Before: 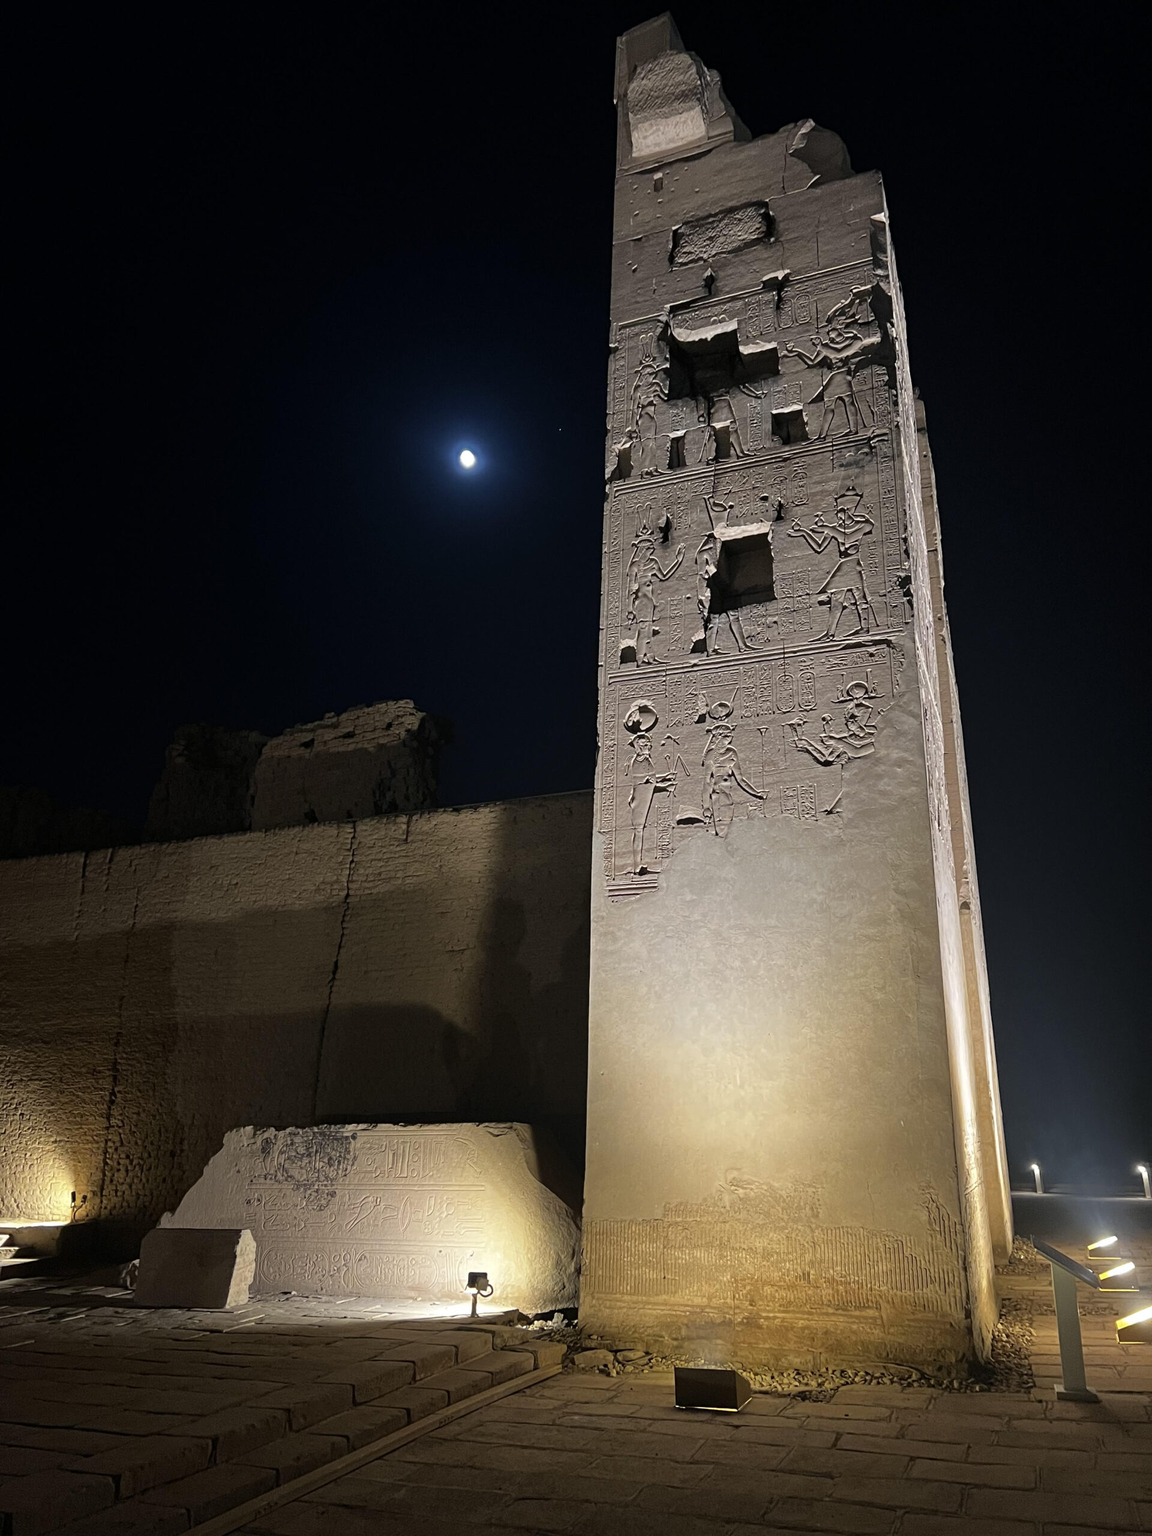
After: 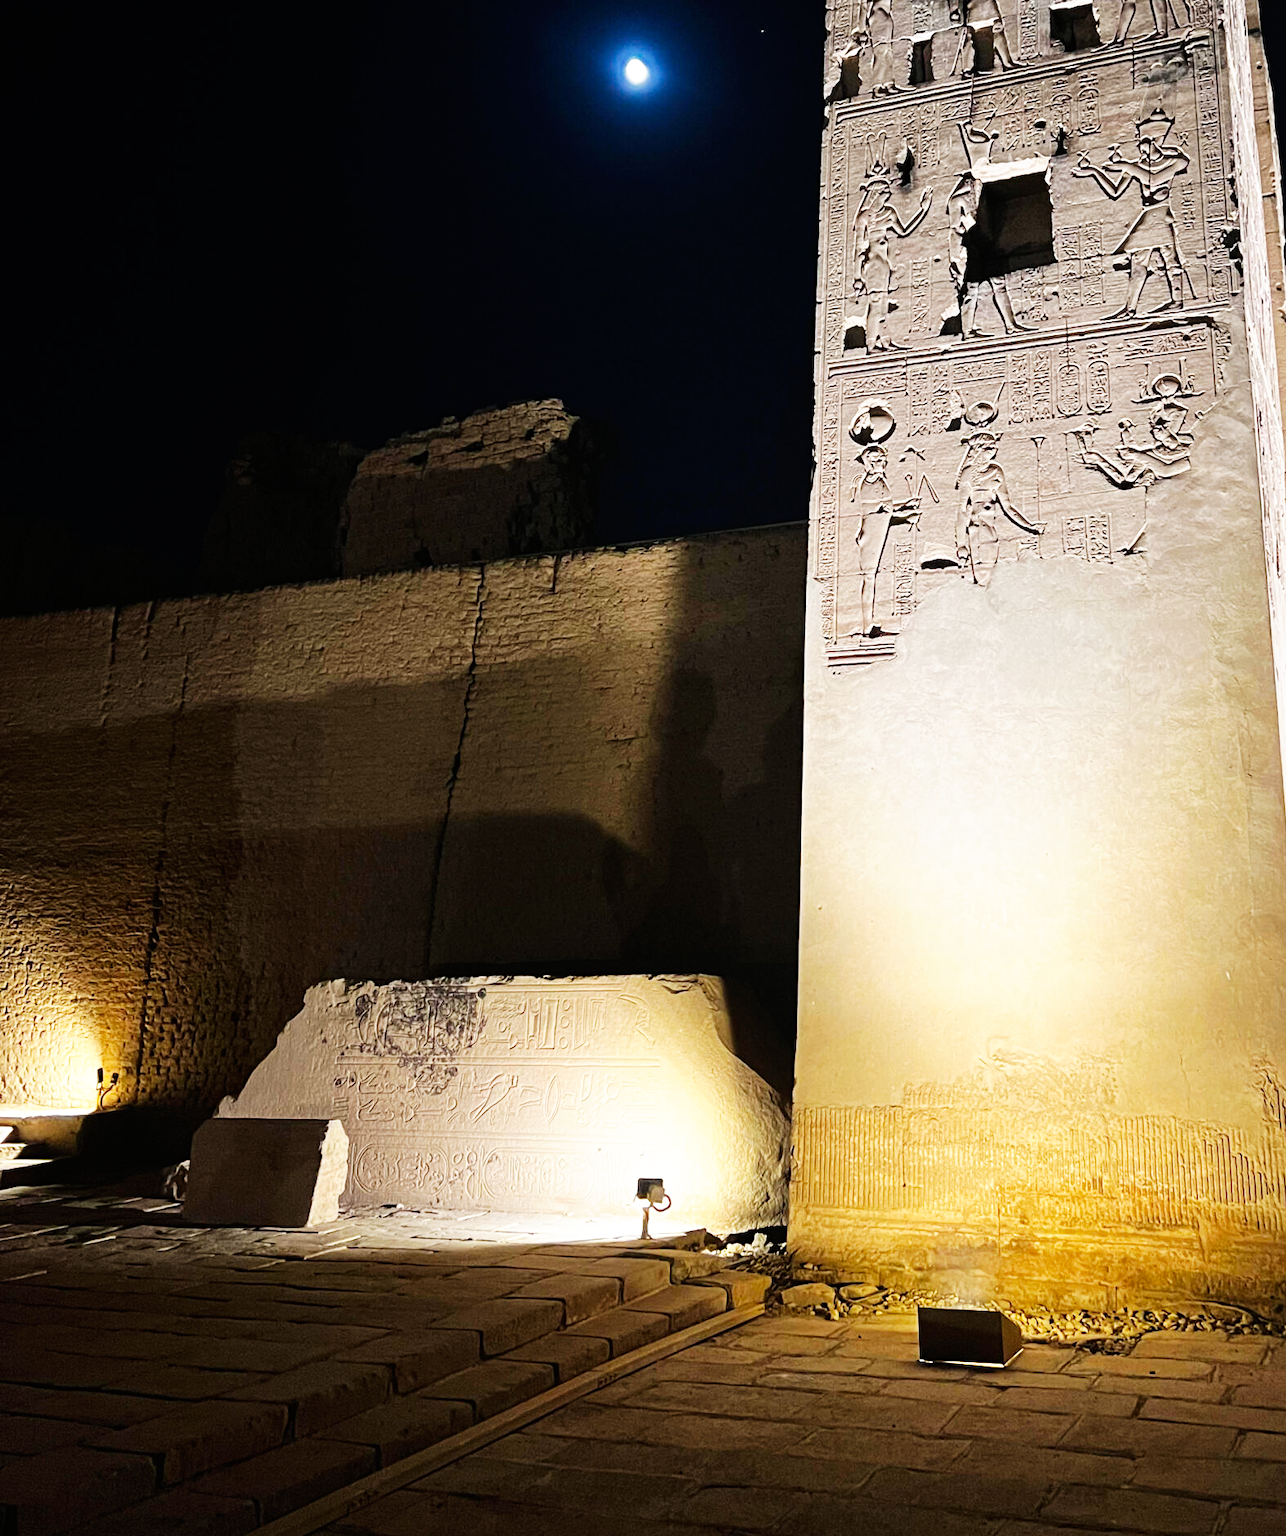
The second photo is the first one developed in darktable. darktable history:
crop: top 26.489%, right 17.956%
base curve: curves: ch0 [(0, 0) (0.007, 0.004) (0.027, 0.03) (0.046, 0.07) (0.207, 0.54) (0.442, 0.872) (0.673, 0.972) (1, 1)], preserve colors none
